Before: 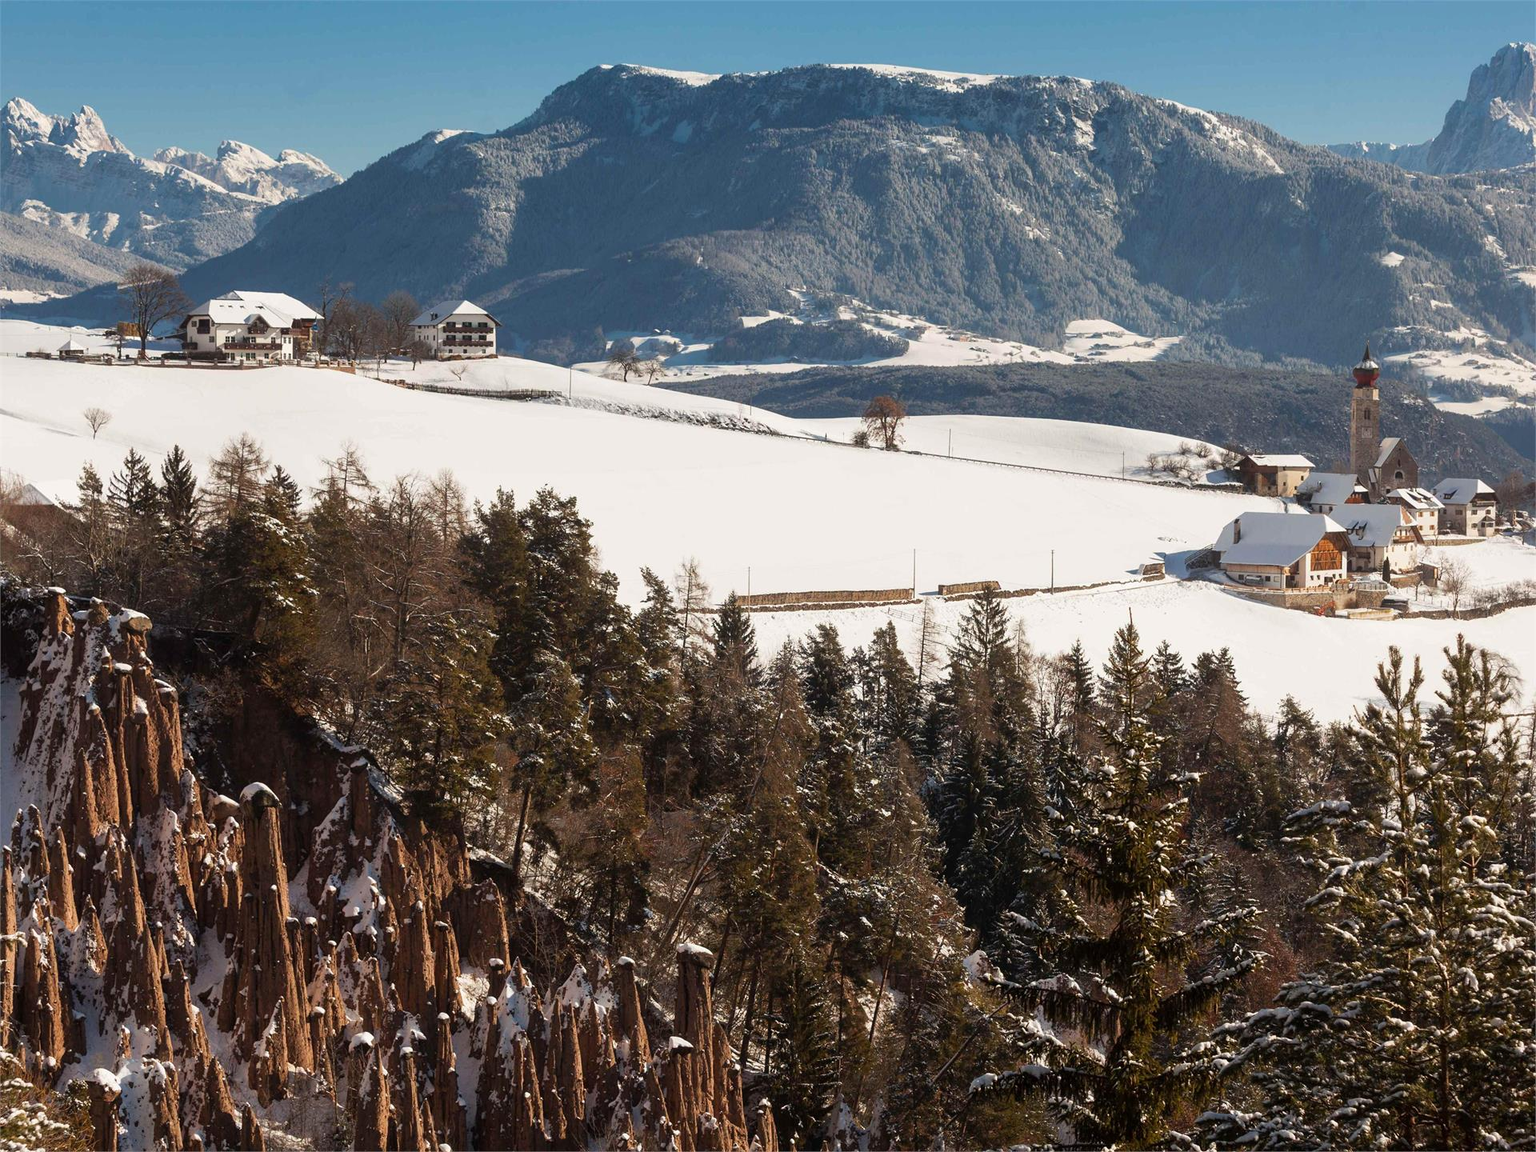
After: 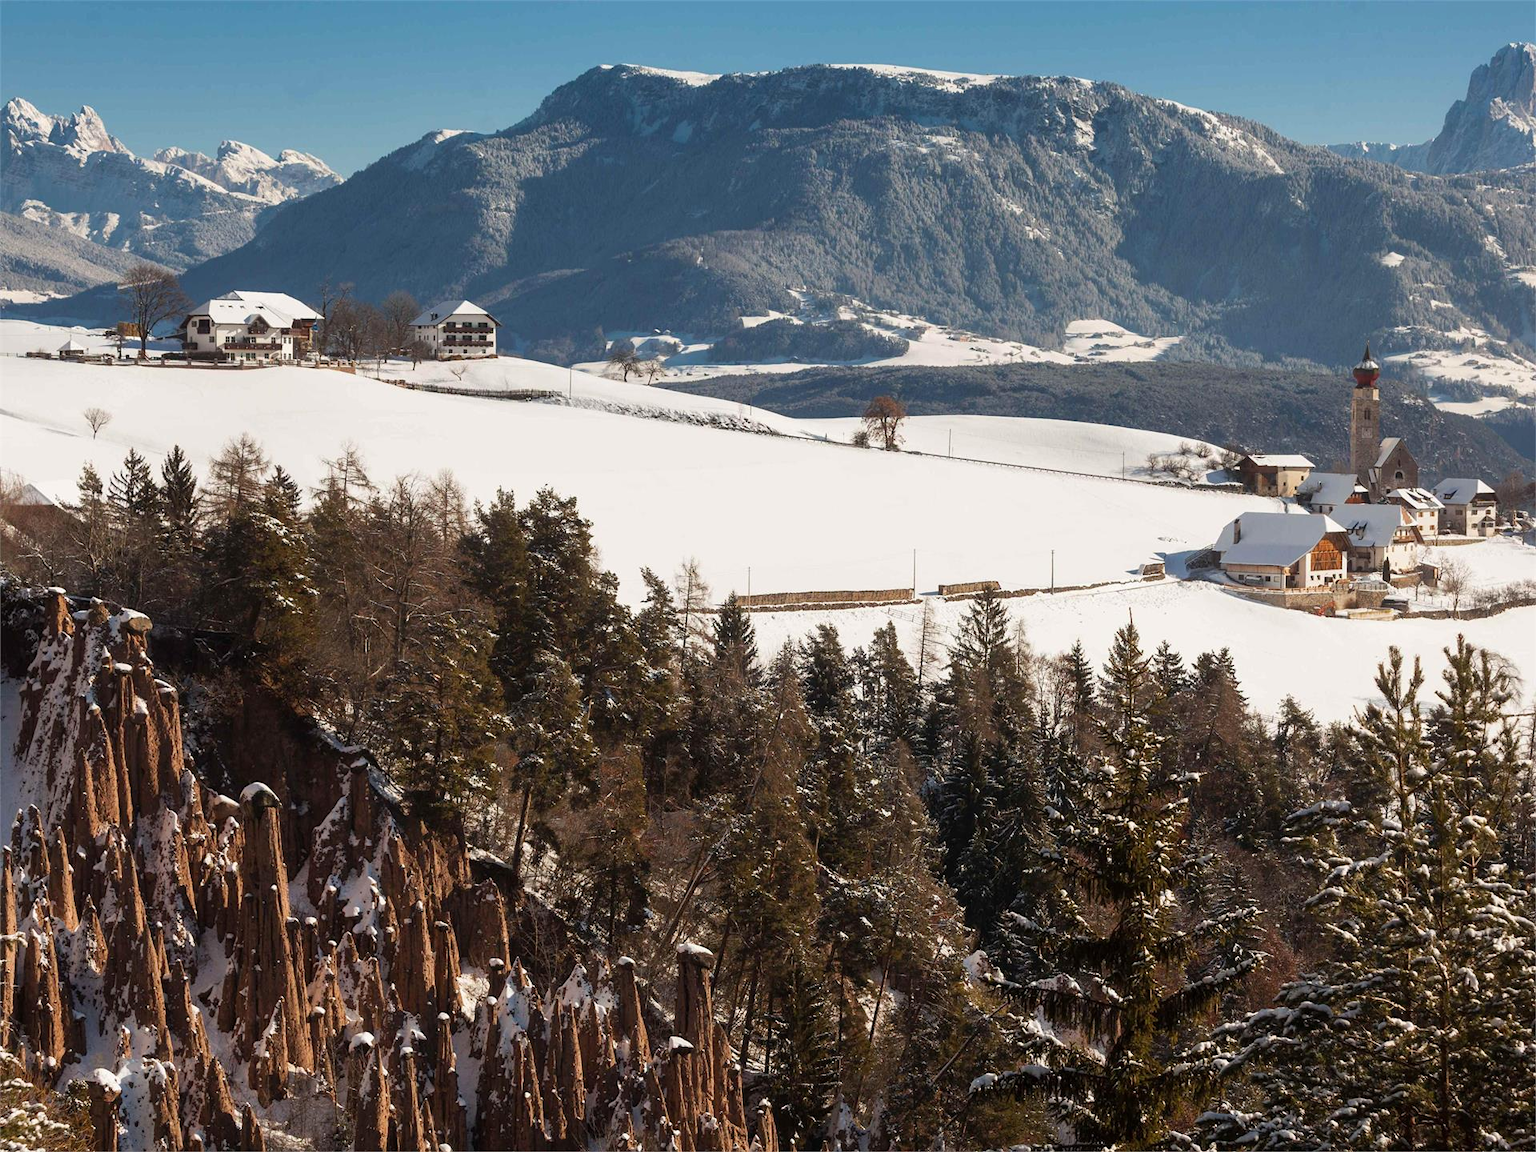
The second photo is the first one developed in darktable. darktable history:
shadows and highlights: radius 336.44, shadows 28.95, soften with gaussian
